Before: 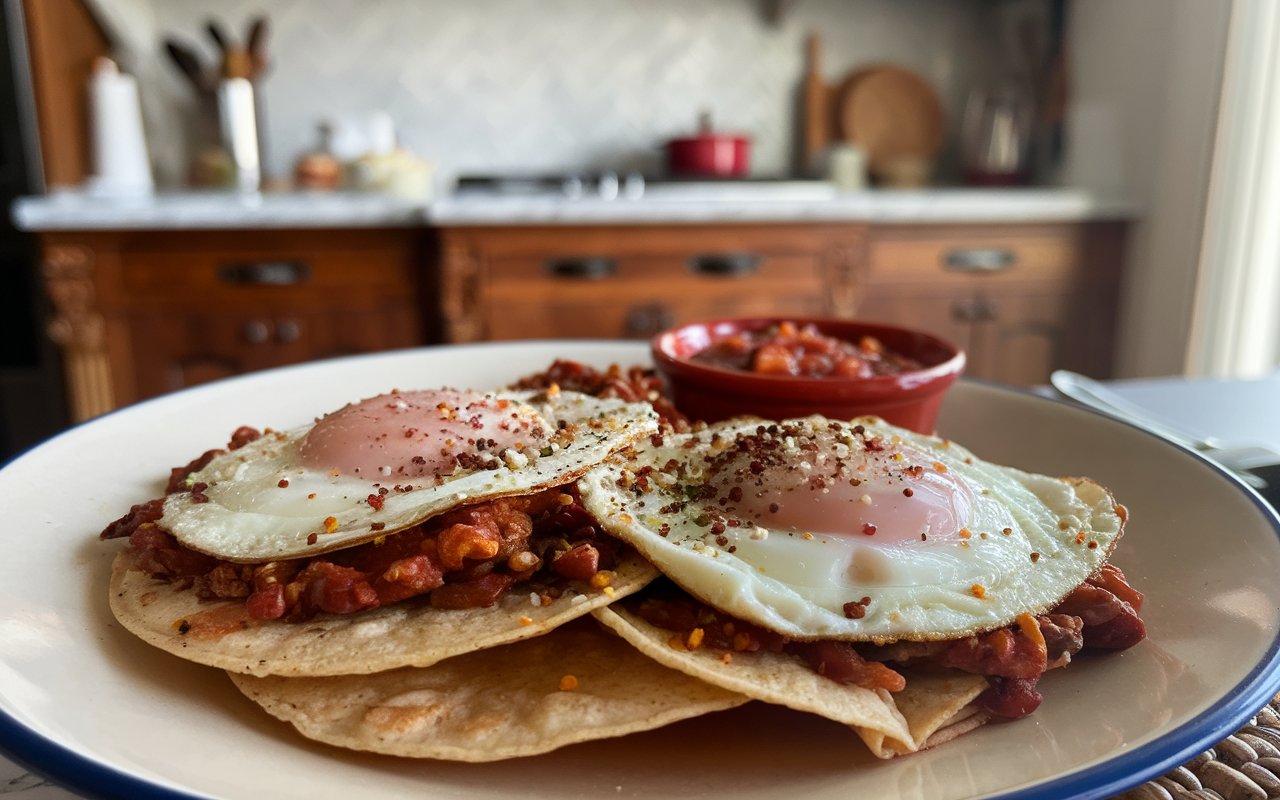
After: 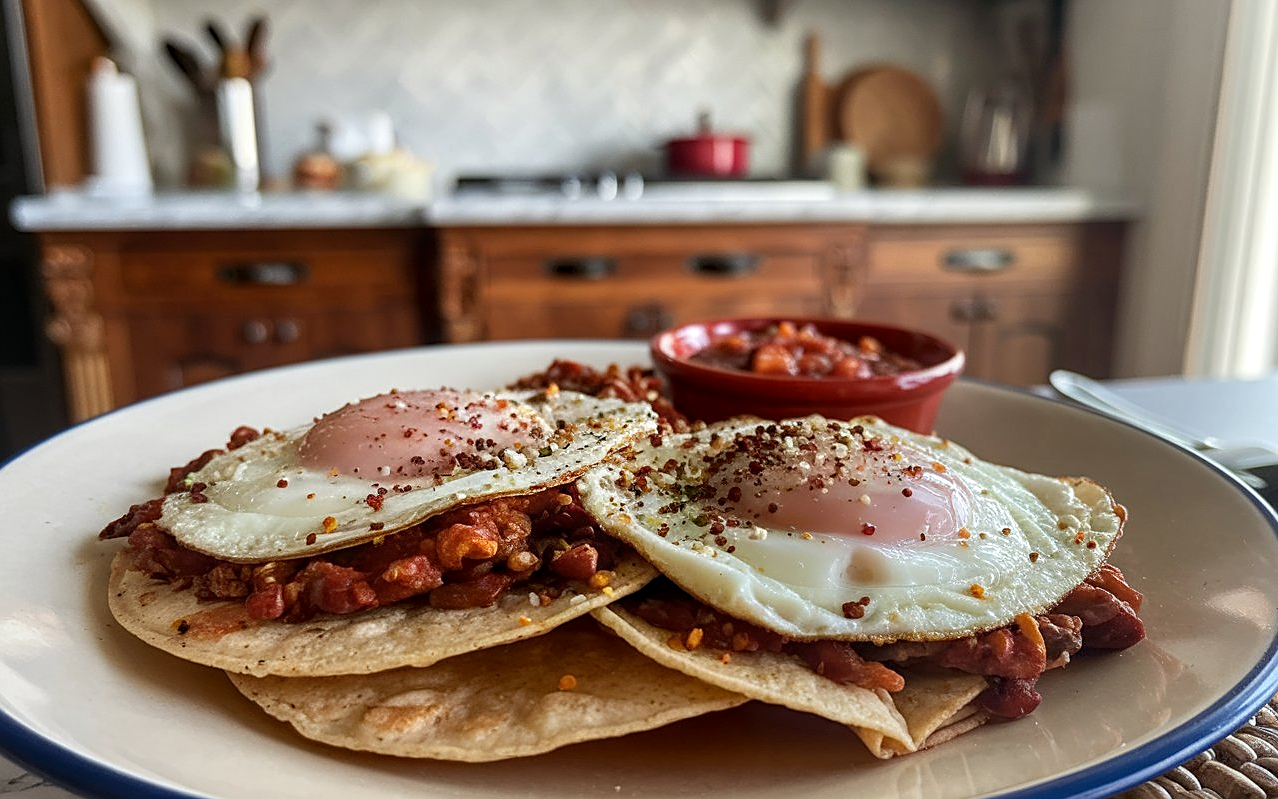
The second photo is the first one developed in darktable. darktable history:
crop and rotate: left 0.118%, bottom 0.007%
tone equalizer: edges refinement/feathering 500, mask exposure compensation -1.57 EV, preserve details no
local contrast: on, module defaults
sharpen: on, module defaults
